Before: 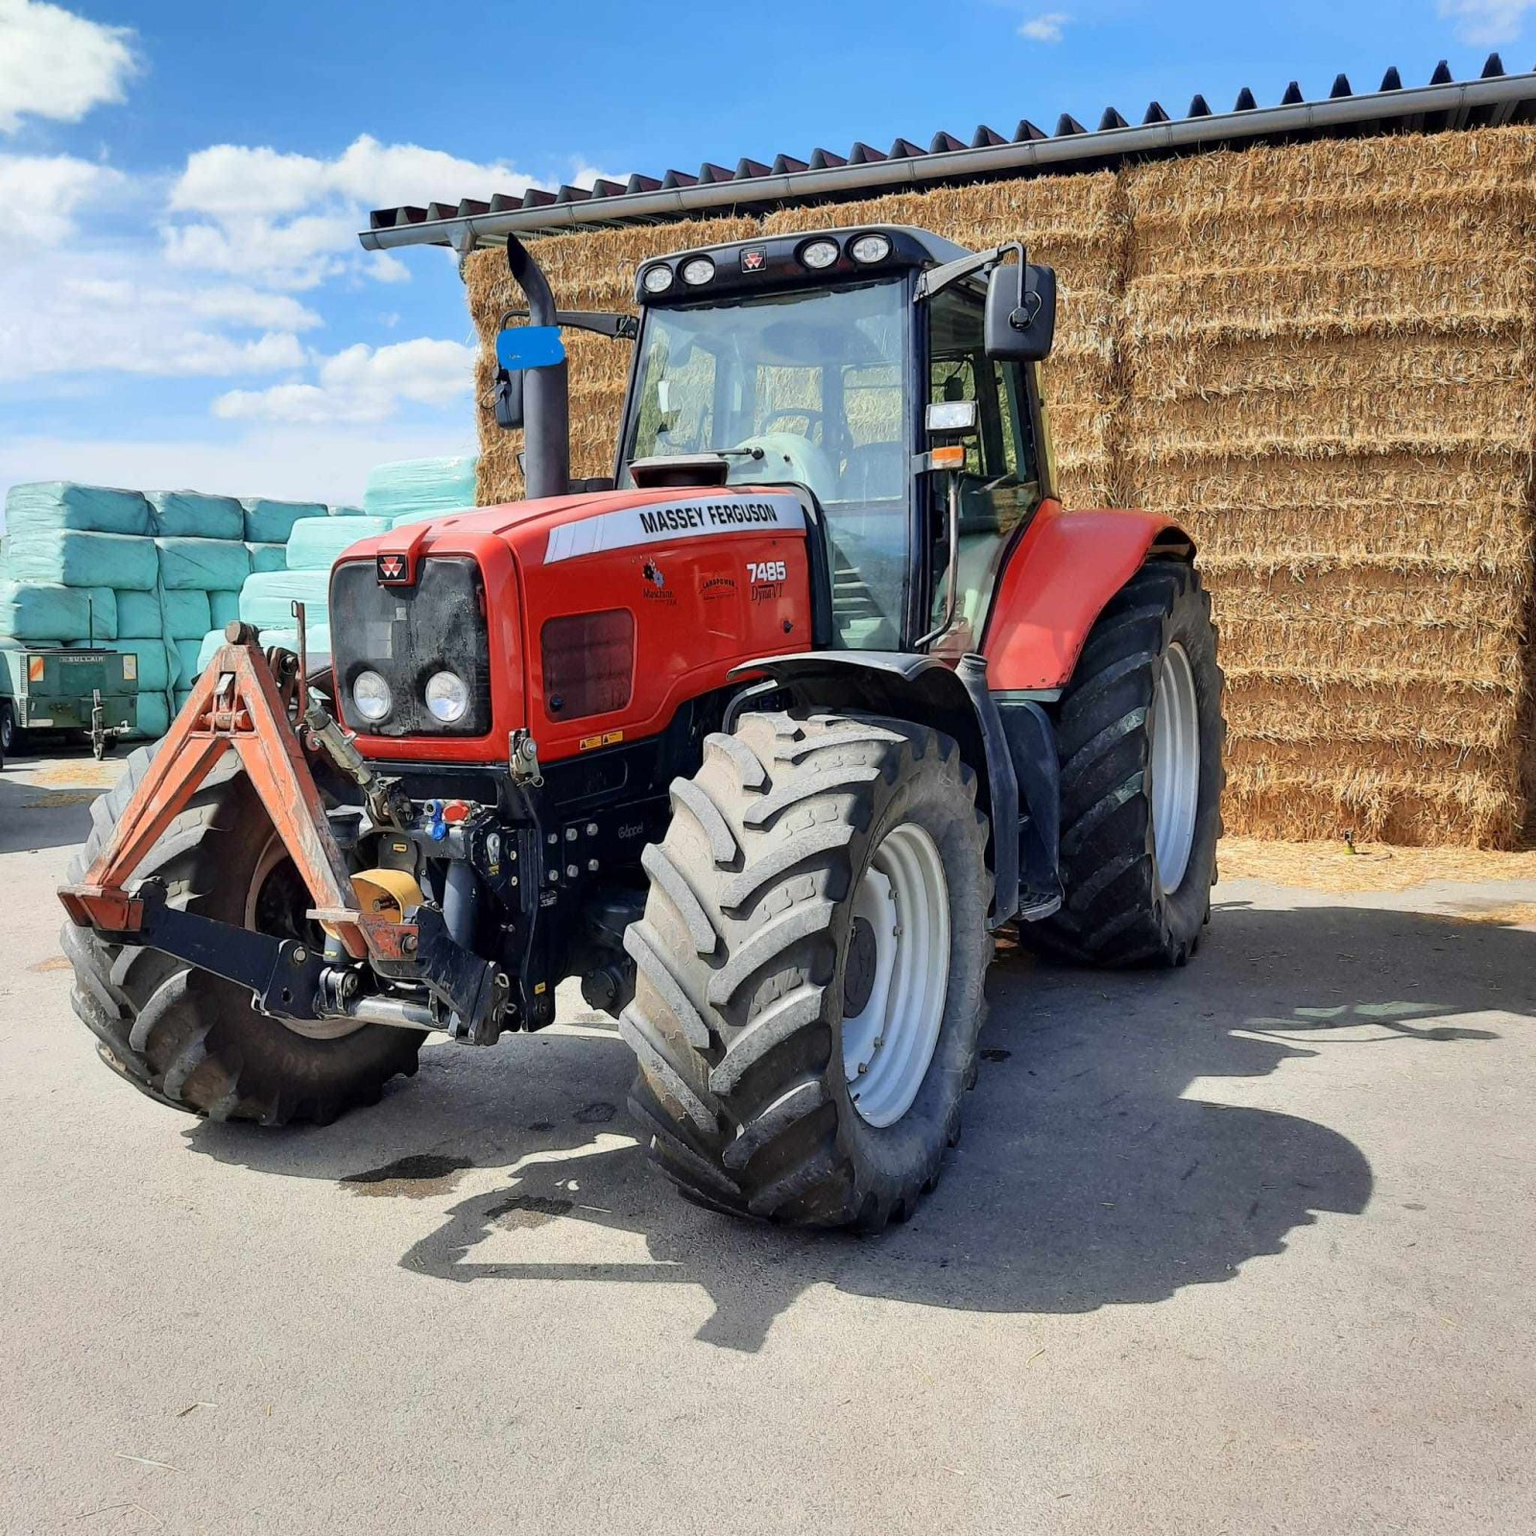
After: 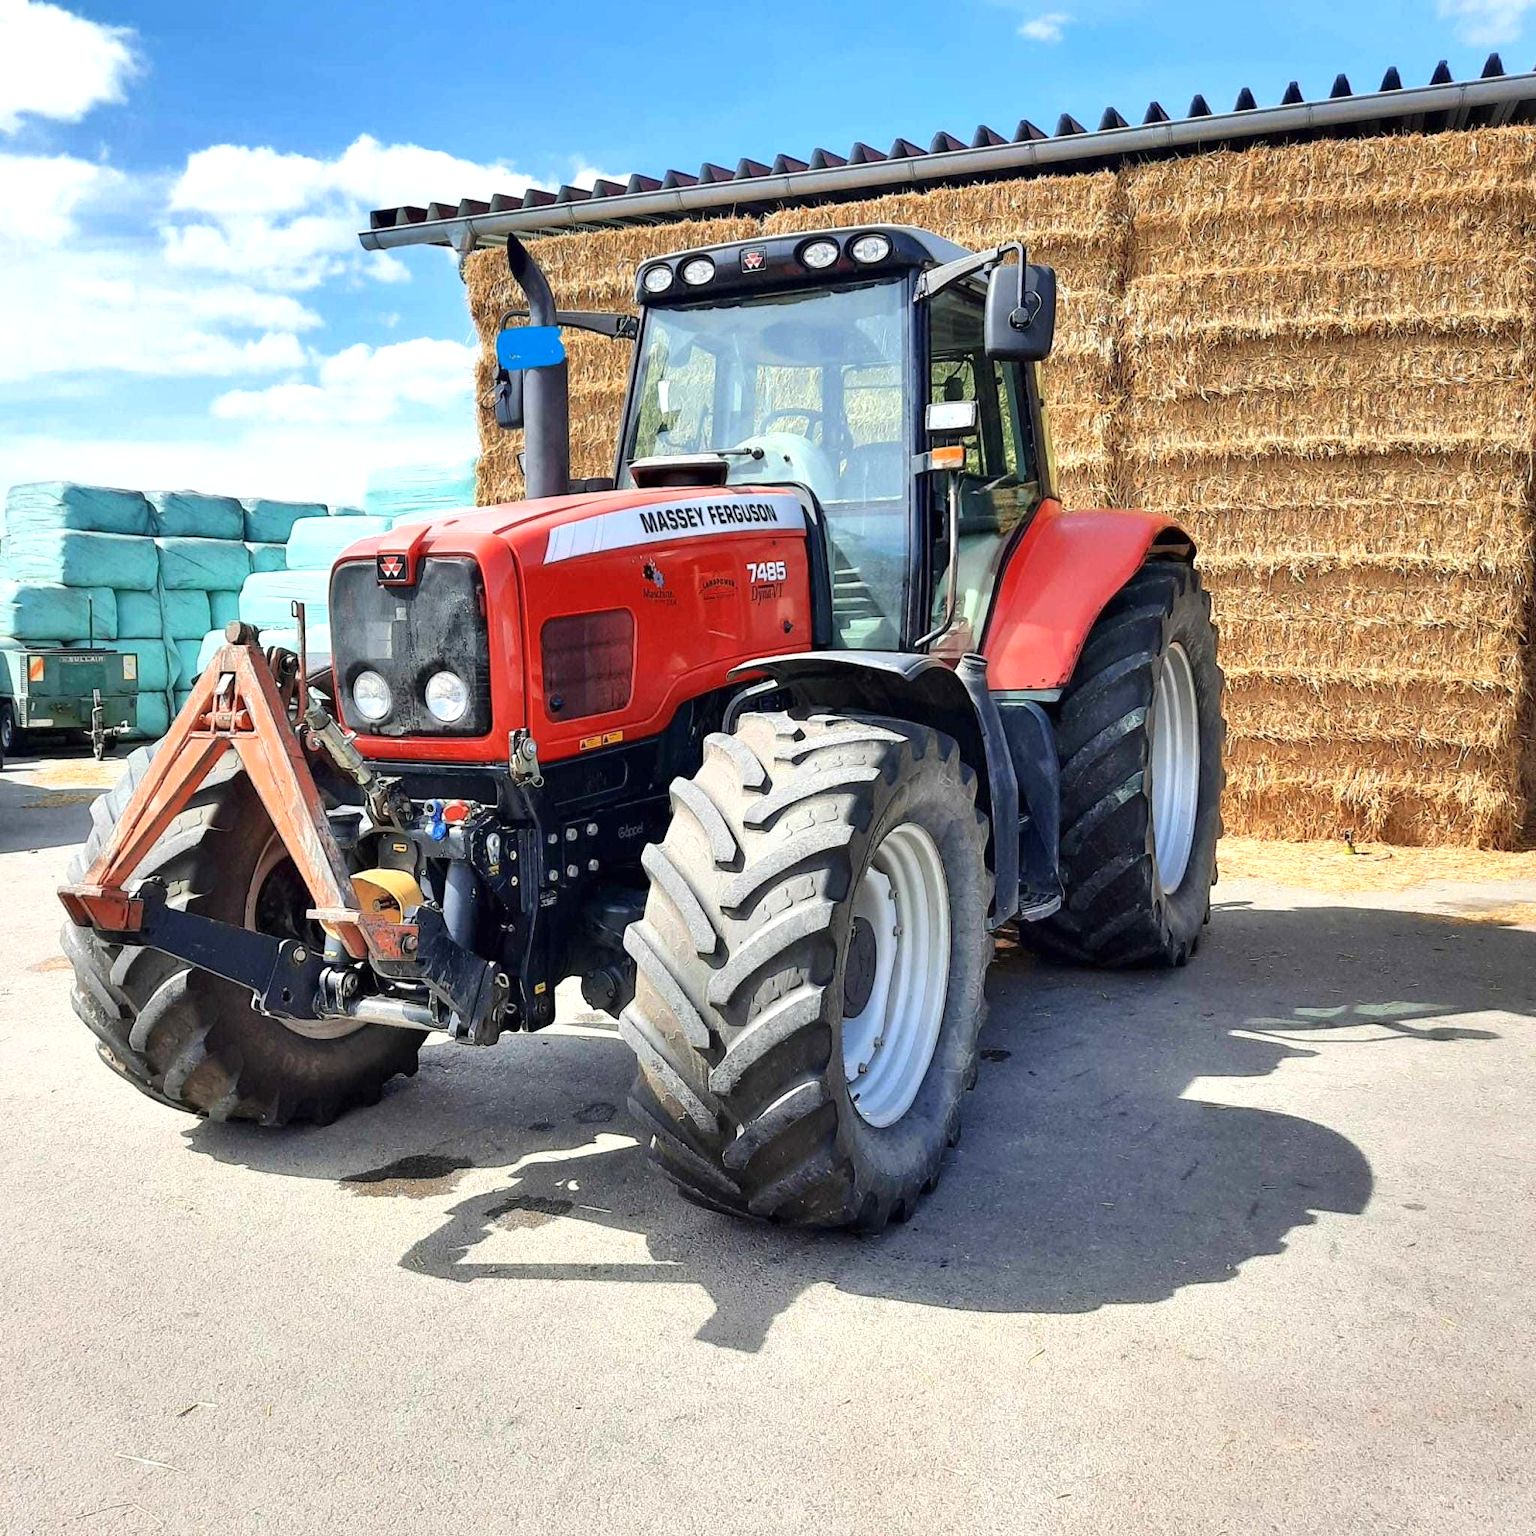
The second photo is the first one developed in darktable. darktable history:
shadows and highlights: shadows 36.39, highlights -27.31, soften with gaussian
exposure: black level correction 0, exposure 0.499 EV, compensate highlight preservation false
